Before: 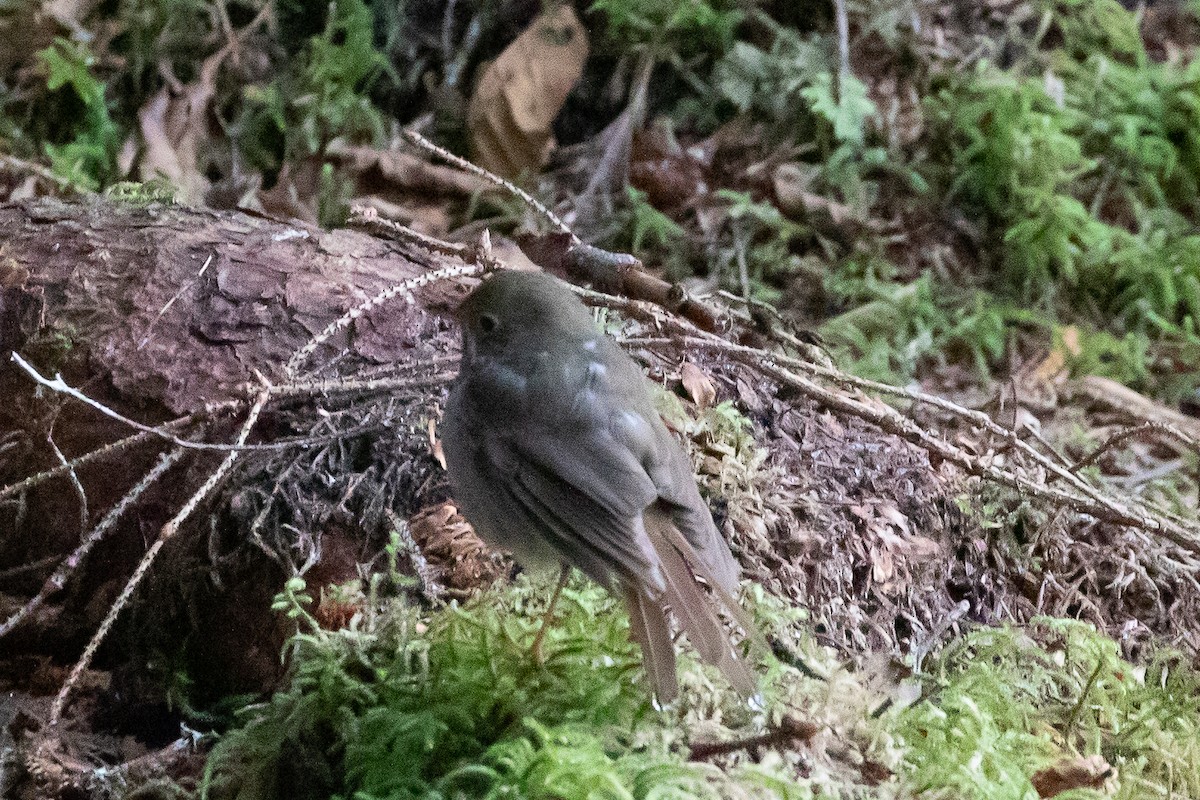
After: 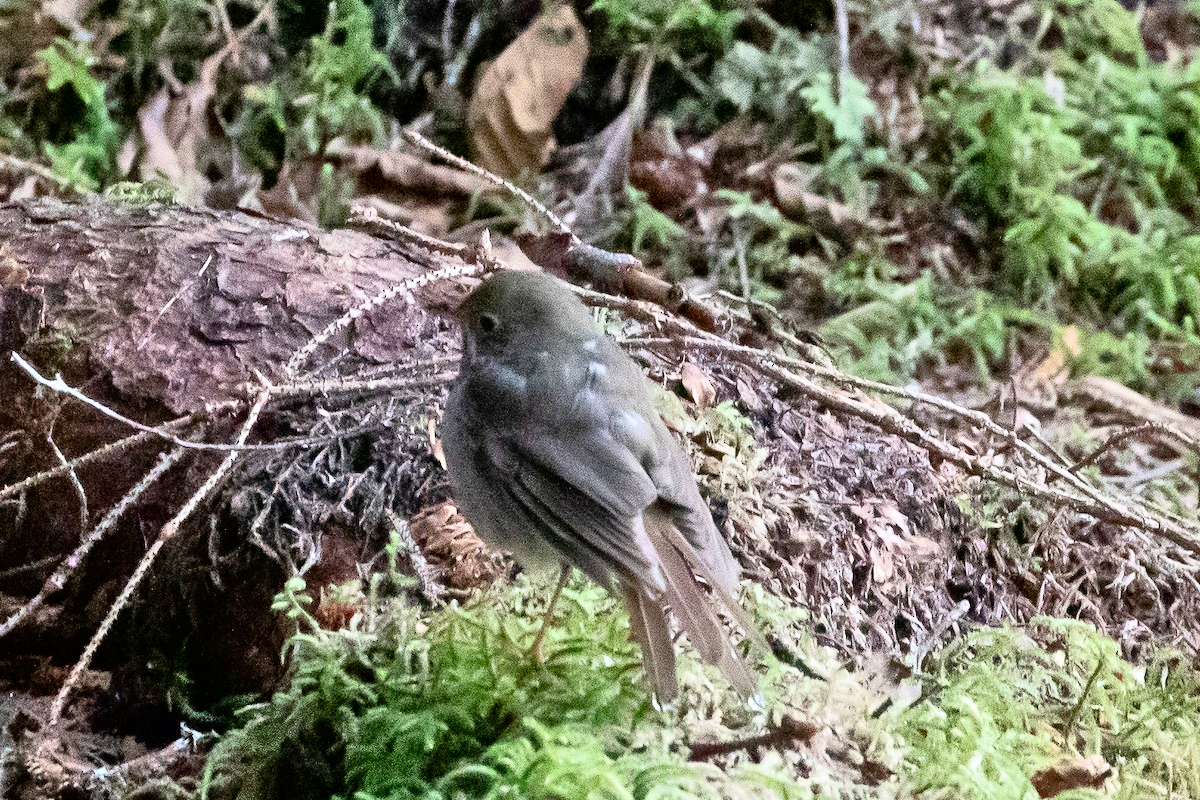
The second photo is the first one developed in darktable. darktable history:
tone equalizer: -7 EV 0.154 EV, -6 EV 0.584 EV, -5 EV 1.16 EV, -4 EV 1.36 EV, -3 EV 1.16 EV, -2 EV 0.6 EV, -1 EV 0.148 EV
contrast brightness saturation: contrast 0.29
